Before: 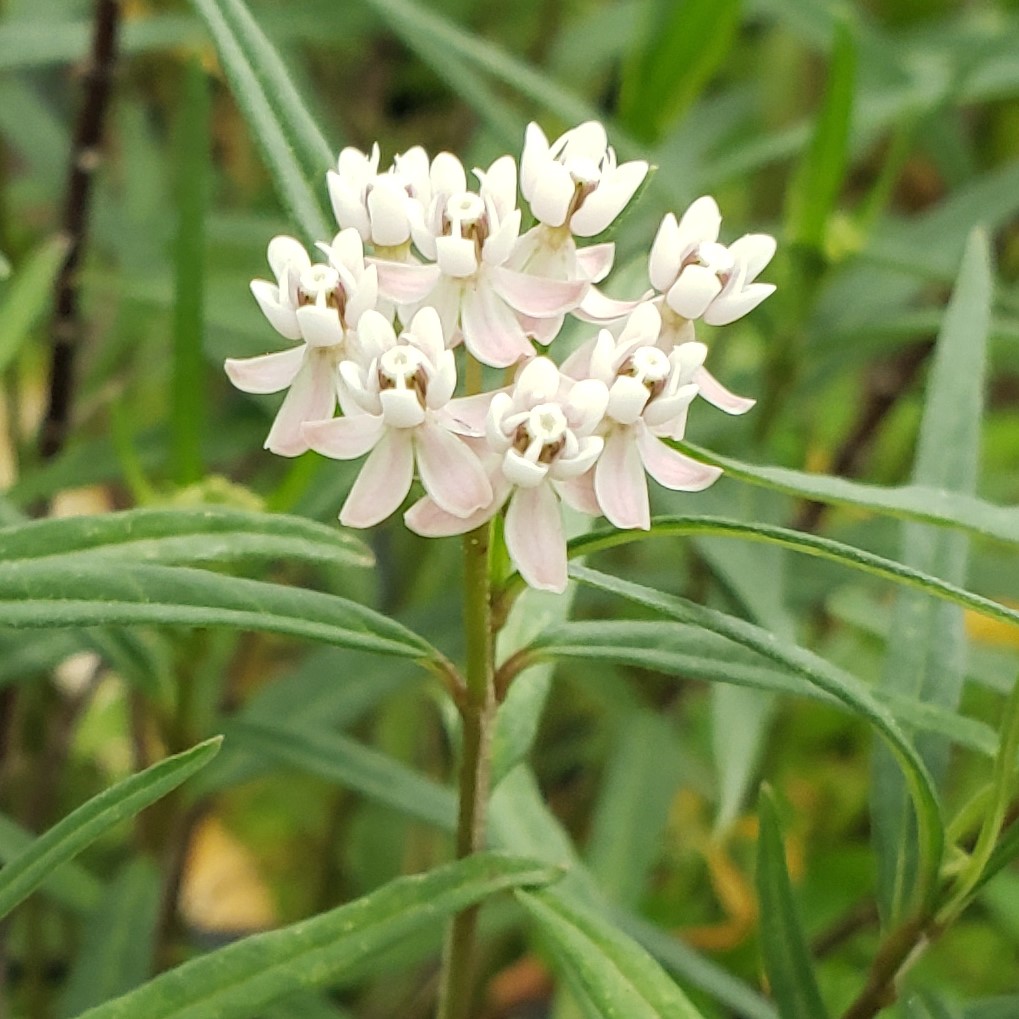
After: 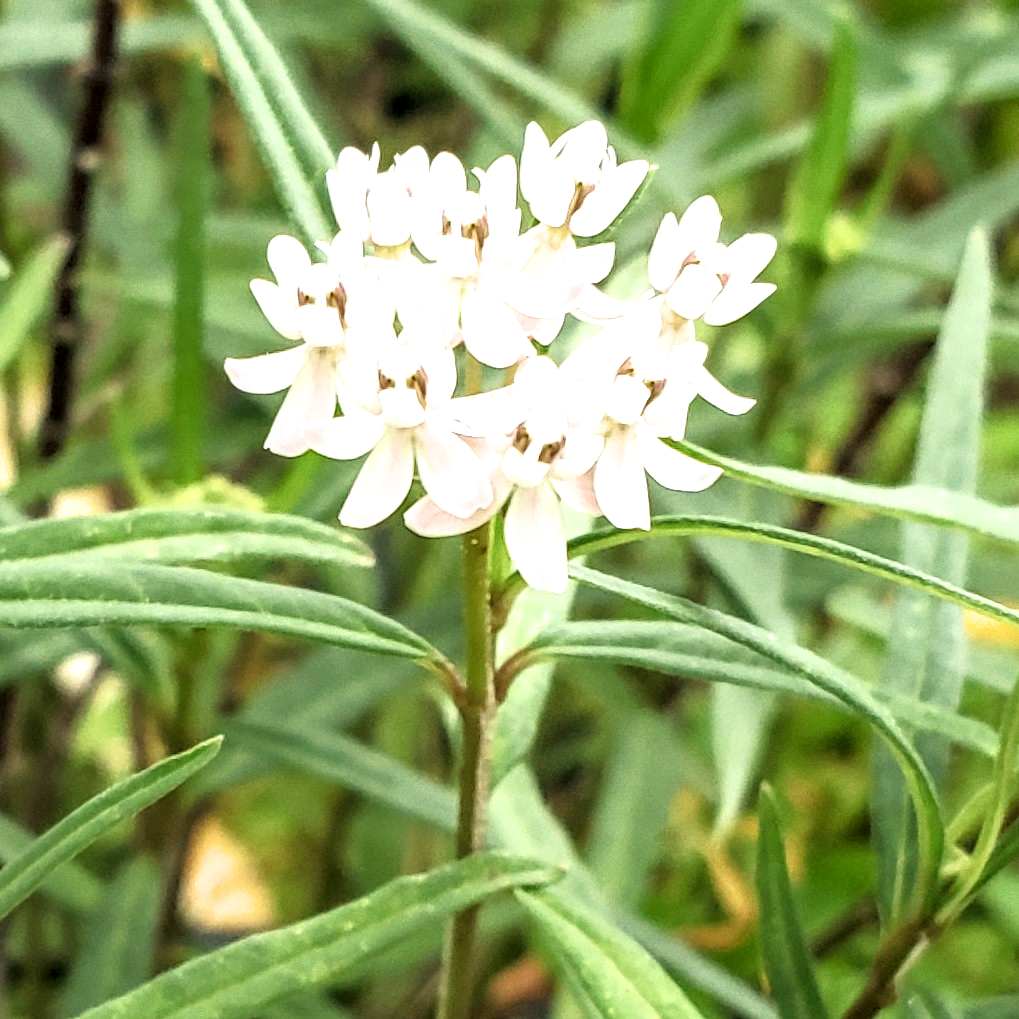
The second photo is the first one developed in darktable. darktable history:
local contrast: on, module defaults
exposure: exposure 0.559 EV, compensate highlight preservation false
filmic rgb: white relative exposure 2.34 EV, hardness 6.59
